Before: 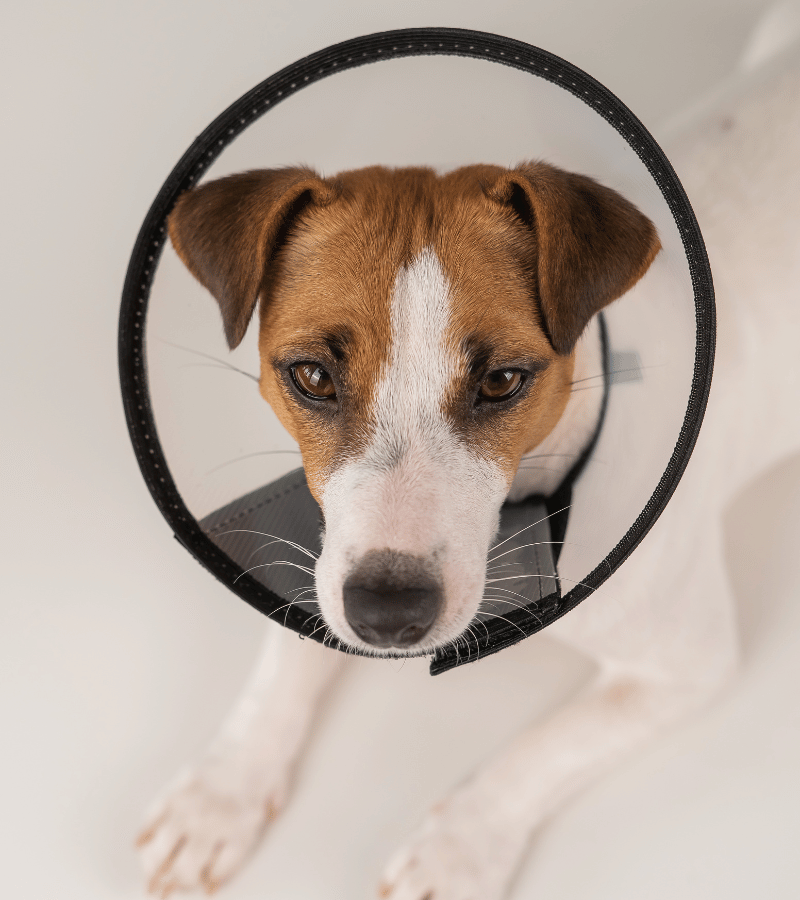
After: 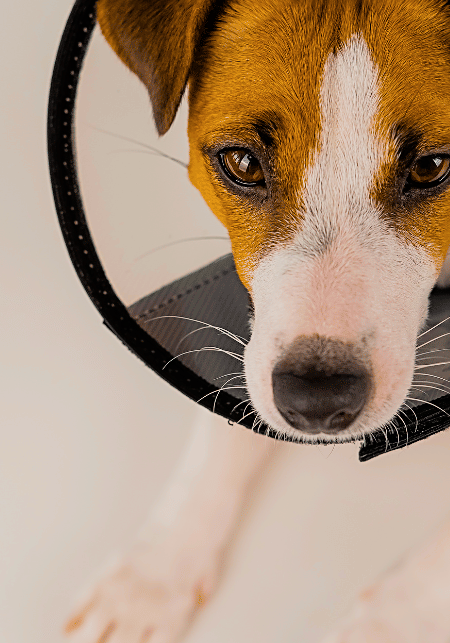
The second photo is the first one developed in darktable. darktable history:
crop: left 8.966%, top 23.852%, right 34.699%, bottom 4.703%
color balance rgb: perceptual saturation grading › global saturation 100%
filmic rgb: threshold 3 EV, hardness 4.17, latitude 50%, contrast 1.1, preserve chrominance max RGB, color science v6 (2022), contrast in shadows safe, contrast in highlights safe, enable highlight reconstruction true
sharpen: on, module defaults
contrast brightness saturation: saturation -0.04
